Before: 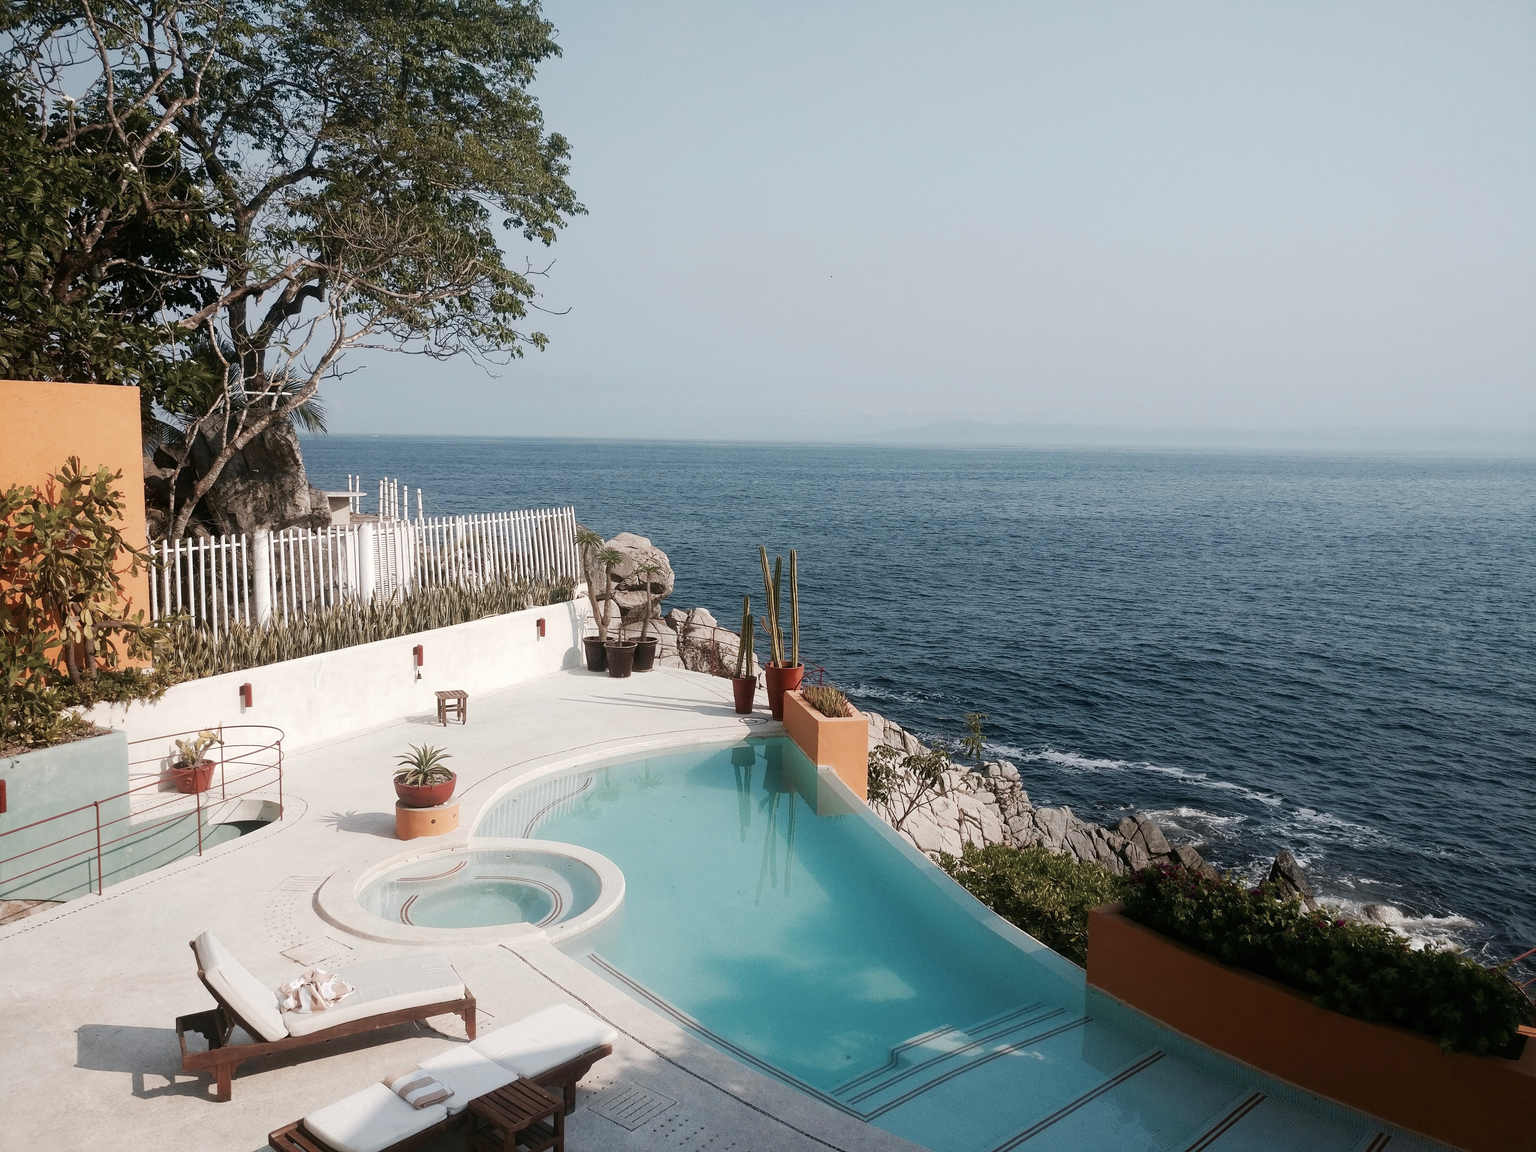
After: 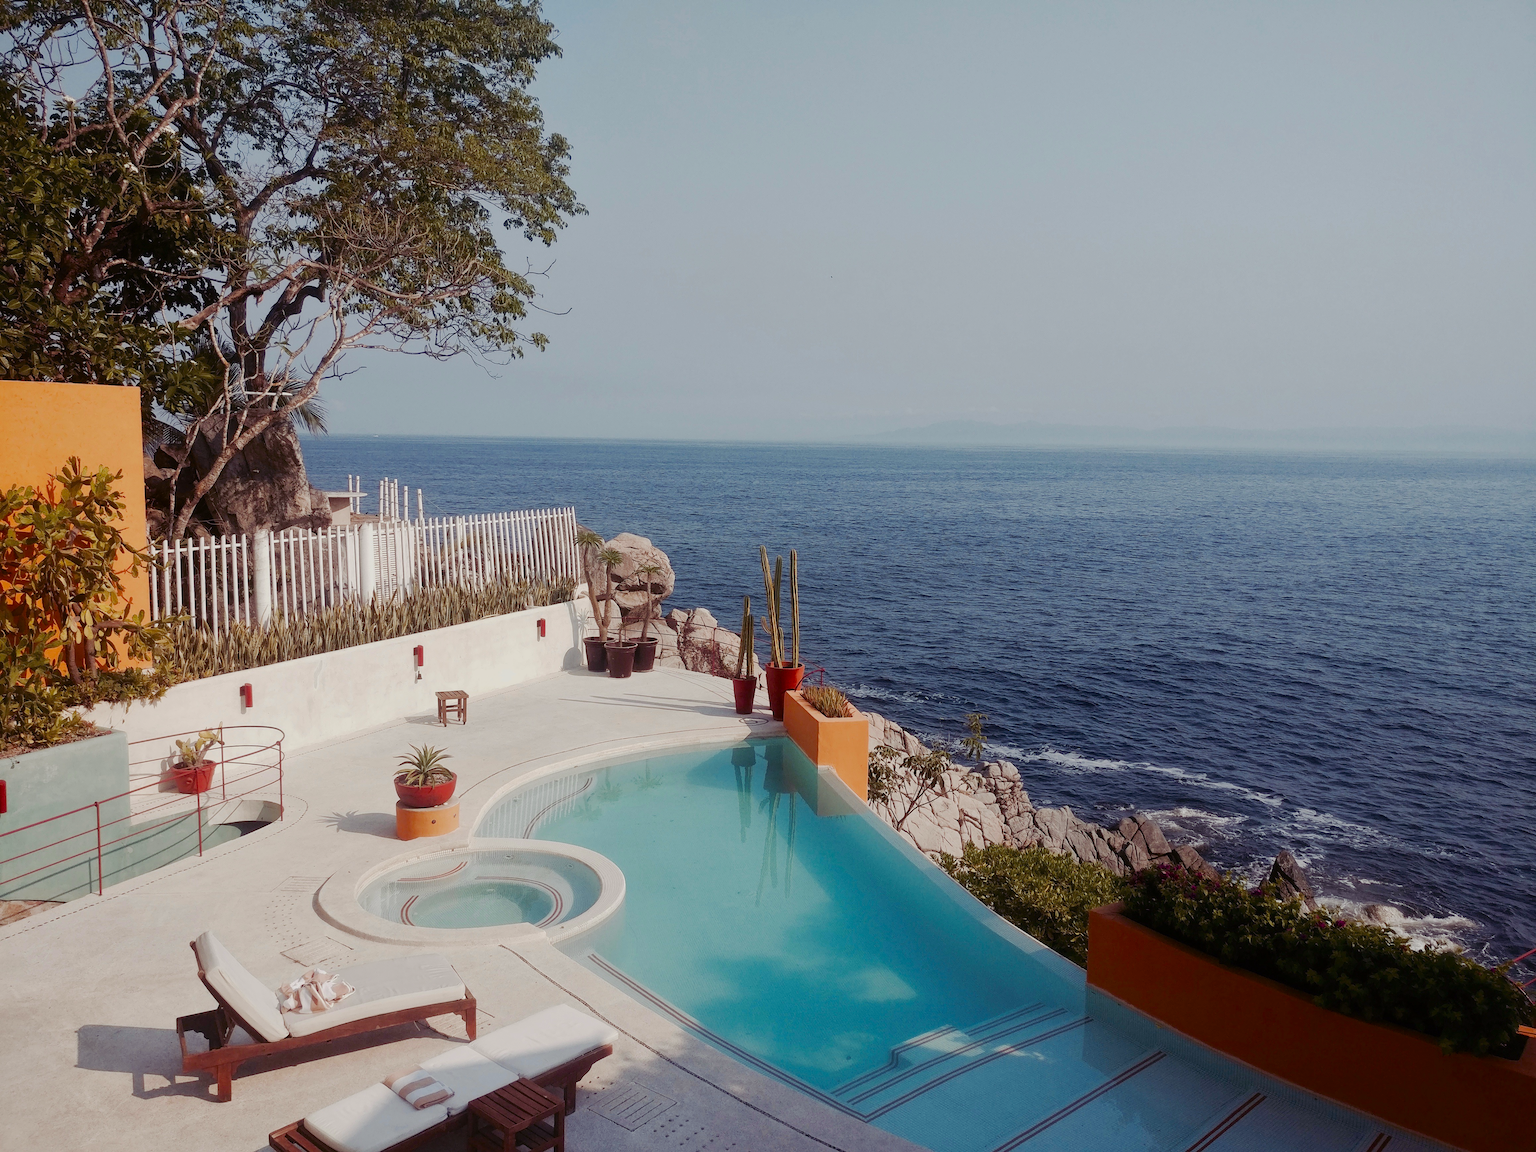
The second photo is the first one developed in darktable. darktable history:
color balance rgb: shadows lift › luminance 0.331%, shadows lift › chroma 6.956%, shadows lift › hue 300.84°, power › chroma 0.262%, power › hue 62.87°, perceptual saturation grading › global saturation 37.27%, perceptual saturation grading › shadows 34.931%, global vibrance -17.041%, contrast -6.606%
exposure: exposure -0.111 EV, compensate highlight preservation false
shadows and highlights: shadows -20.49, white point adjustment -2.14, highlights -34.76
